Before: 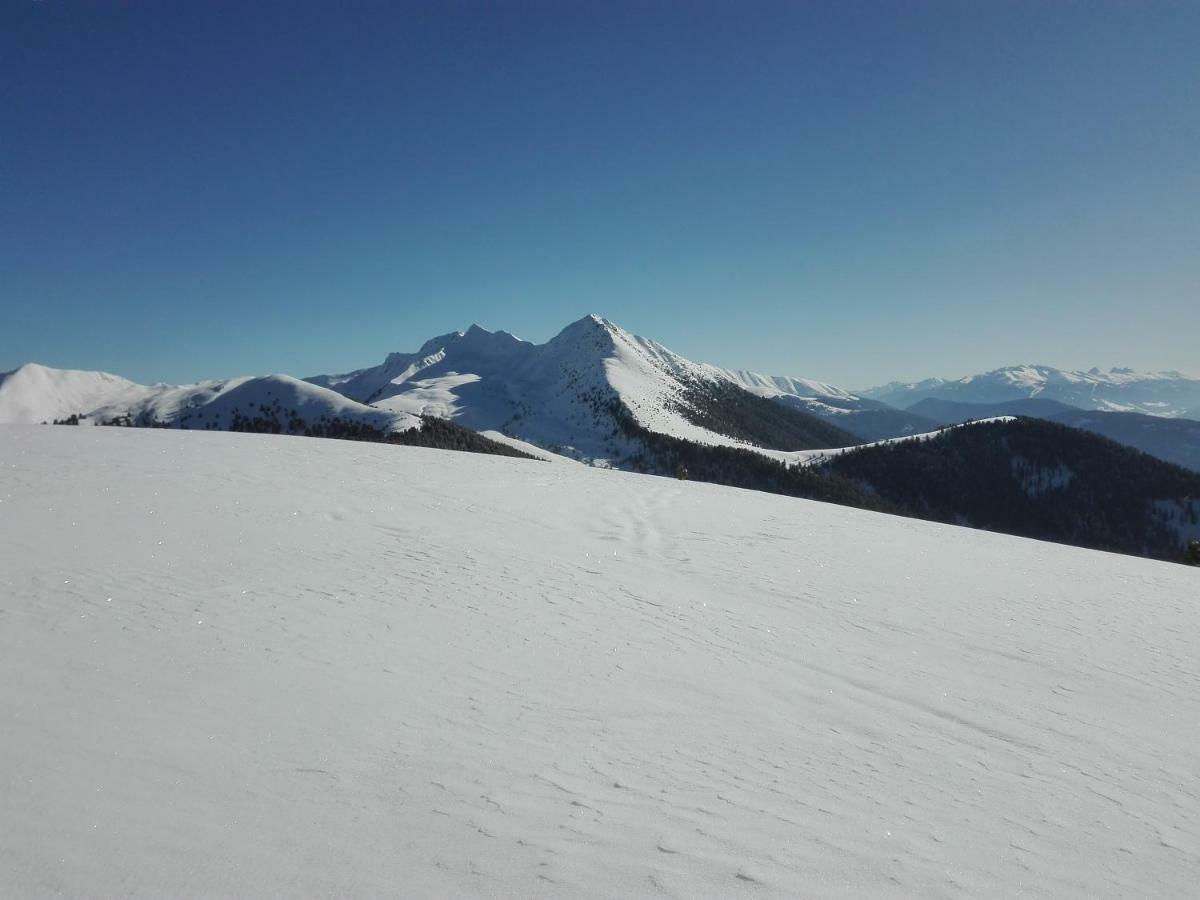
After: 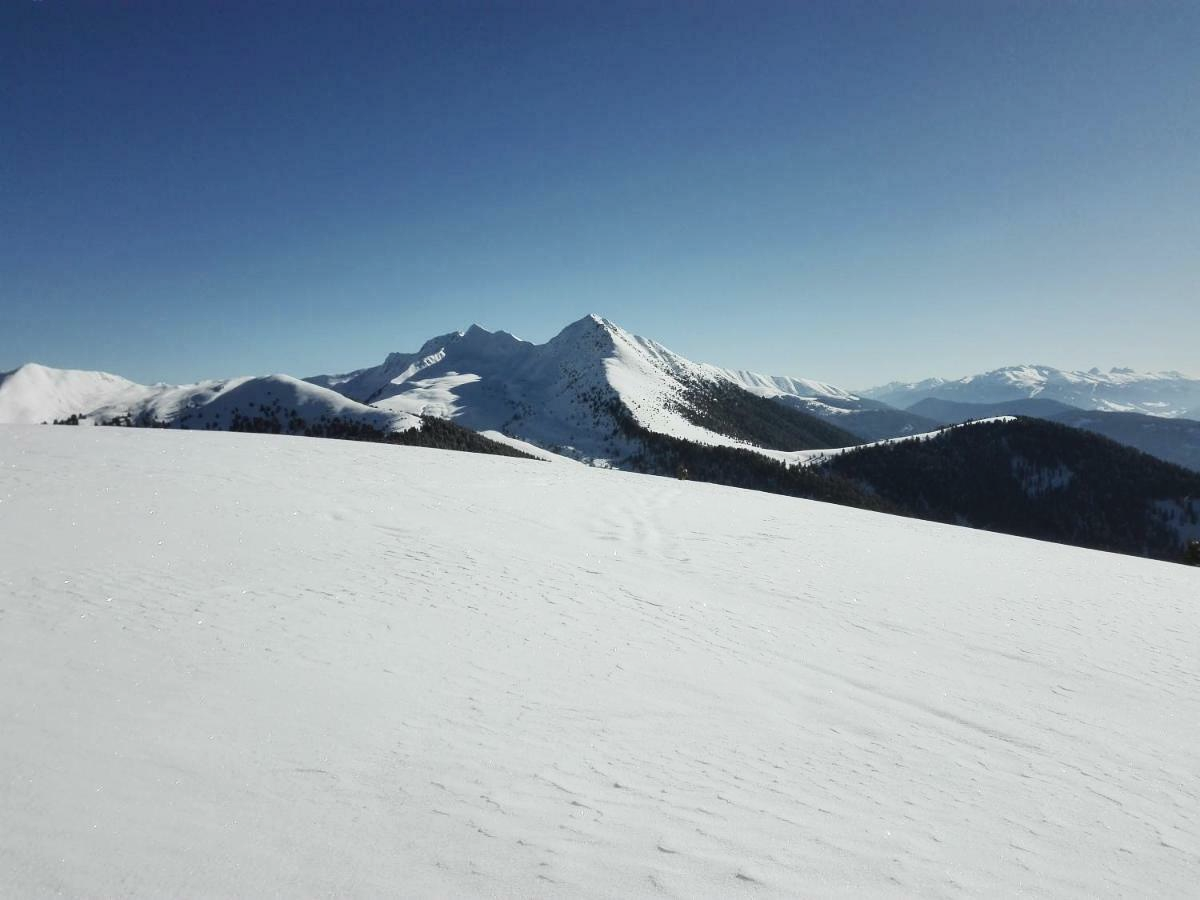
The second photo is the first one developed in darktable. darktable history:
tone curve: curves: ch0 [(0, 0.003) (0.117, 0.101) (0.257, 0.246) (0.408, 0.432) (0.632, 0.716) (0.795, 0.884) (1, 1)]; ch1 [(0, 0) (0.227, 0.197) (0.405, 0.421) (0.501, 0.501) (0.522, 0.526) (0.546, 0.564) (0.589, 0.602) (0.696, 0.761) (0.976, 0.992)]; ch2 [(0, 0) (0.208, 0.176) (0.377, 0.38) (0.5, 0.5) (0.537, 0.534) (0.571, 0.577) (0.627, 0.64) (0.698, 0.76) (1, 1)], color space Lab, independent channels, preserve colors none
